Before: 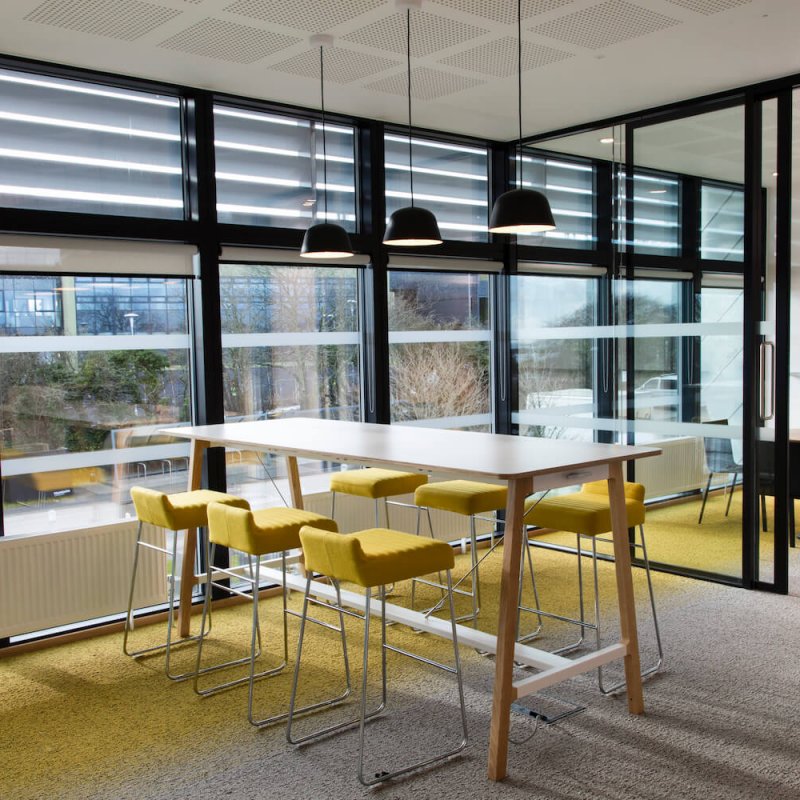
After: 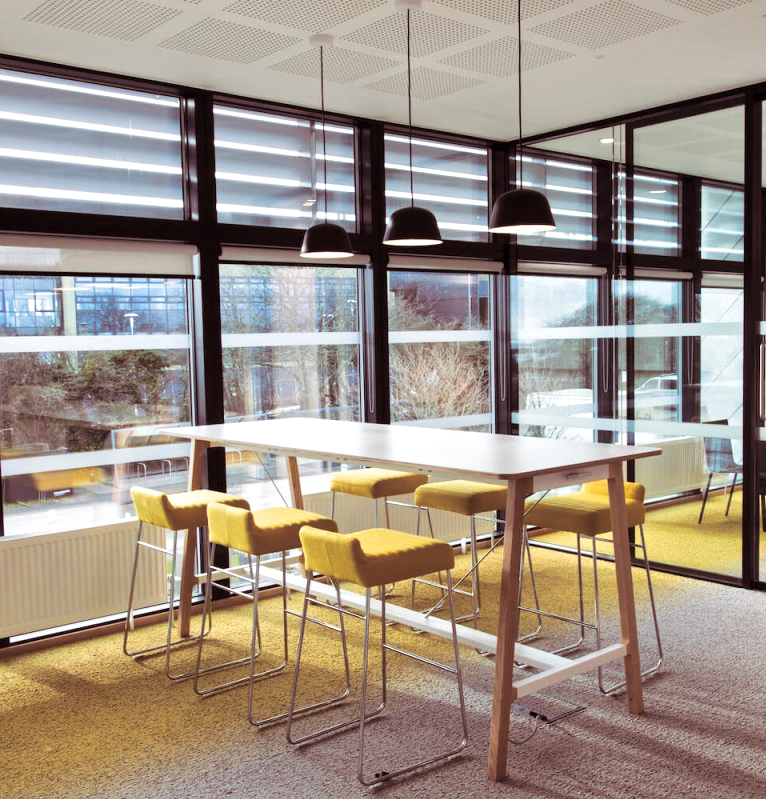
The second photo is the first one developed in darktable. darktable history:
exposure: exposure 0.564 EV, compensate highlight preservation false
split-toning: shadows › saturation 0.41, highlights › saturation 0, compress 33.55%
tone equalizer: -8 EV -0.002 EV, -7 EV 0.005 EV, -6 EV -0.009 EV, -5 EV 0.011 EV, -4 EV -0.012 EV, -3 EV 0.007 EV, -2 EV -0.062 EV, -1 EV -0.293 EV, +0 EV -0.582 EV, smoothing diameter 2%, edges refinement/feathering 20, mask exposure compensation -1.57 EV, filter diffusion 5
crop: right 4.126%, bottom 0.031%
